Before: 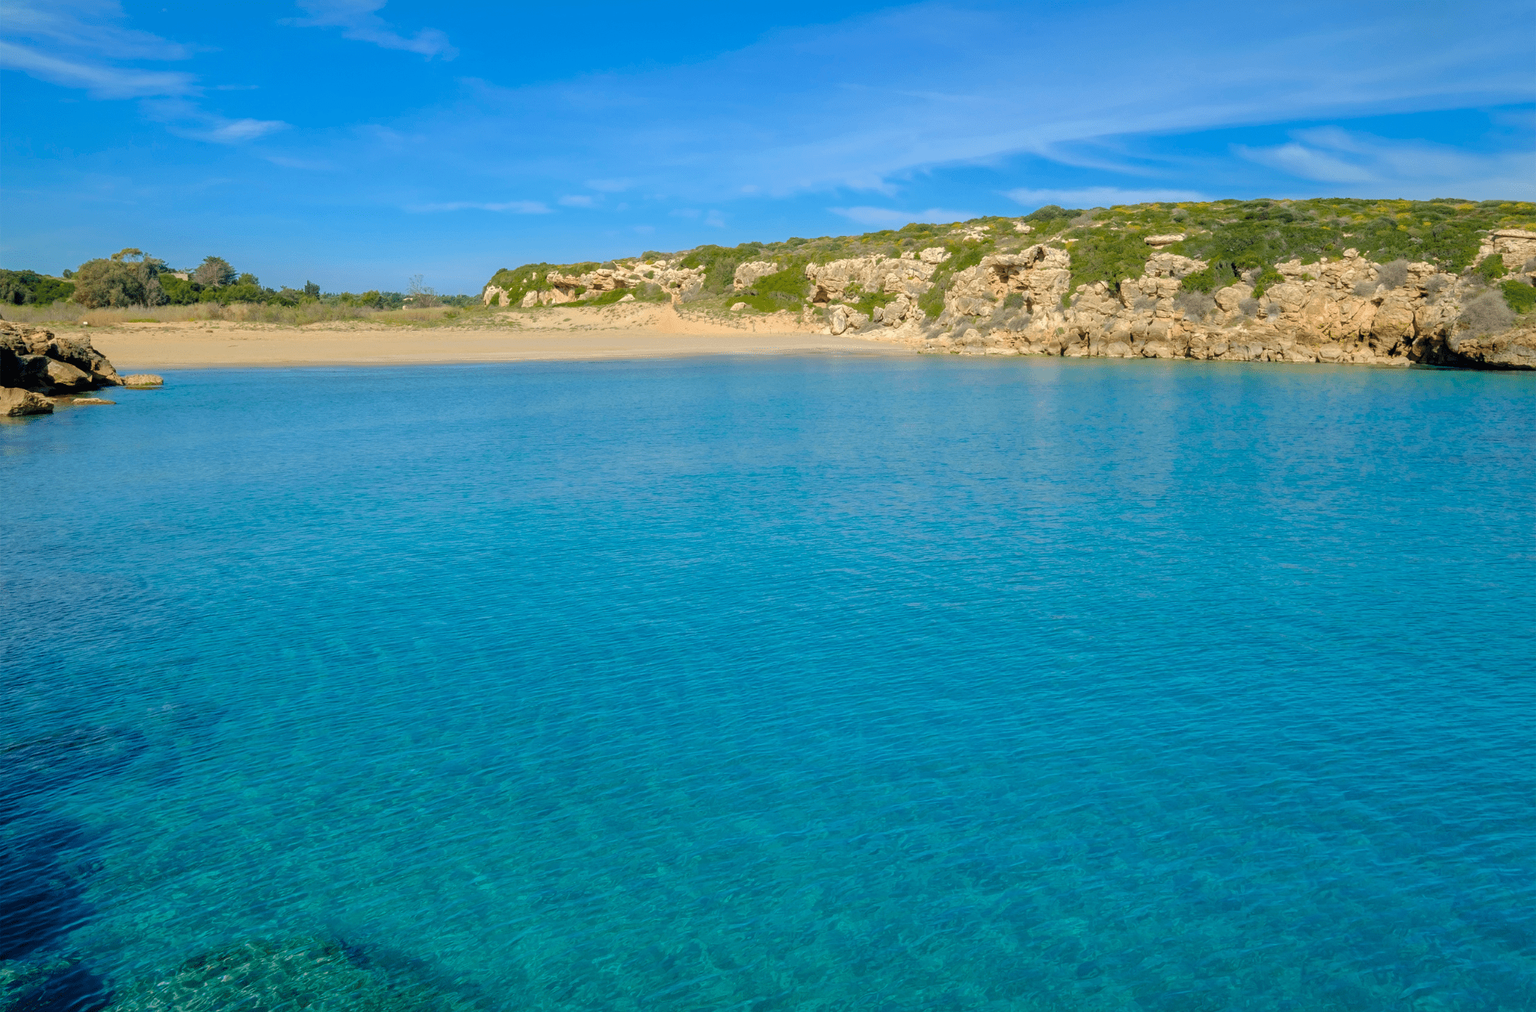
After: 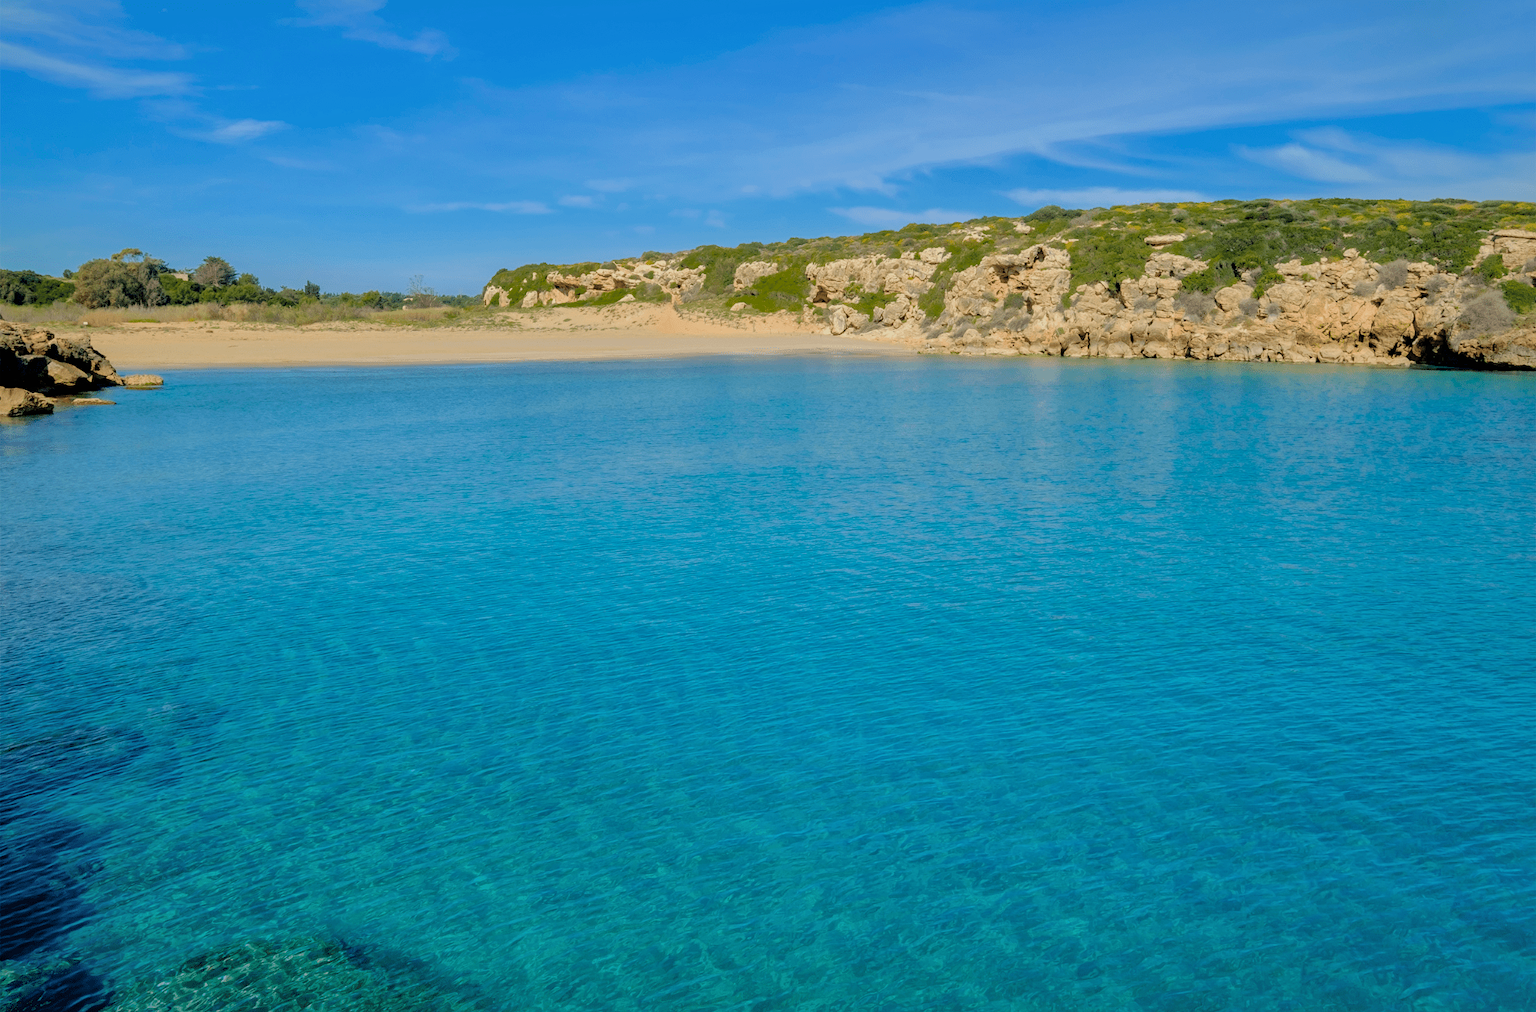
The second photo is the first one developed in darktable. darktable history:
shadows and highlights: shadows 39.6, highlights -59.97
filmic rgb: black relative exposure -11.89 EV, white relative exposure 5.42 EV, hardness 4.48, latitude 49.38%, contrast 1.14
